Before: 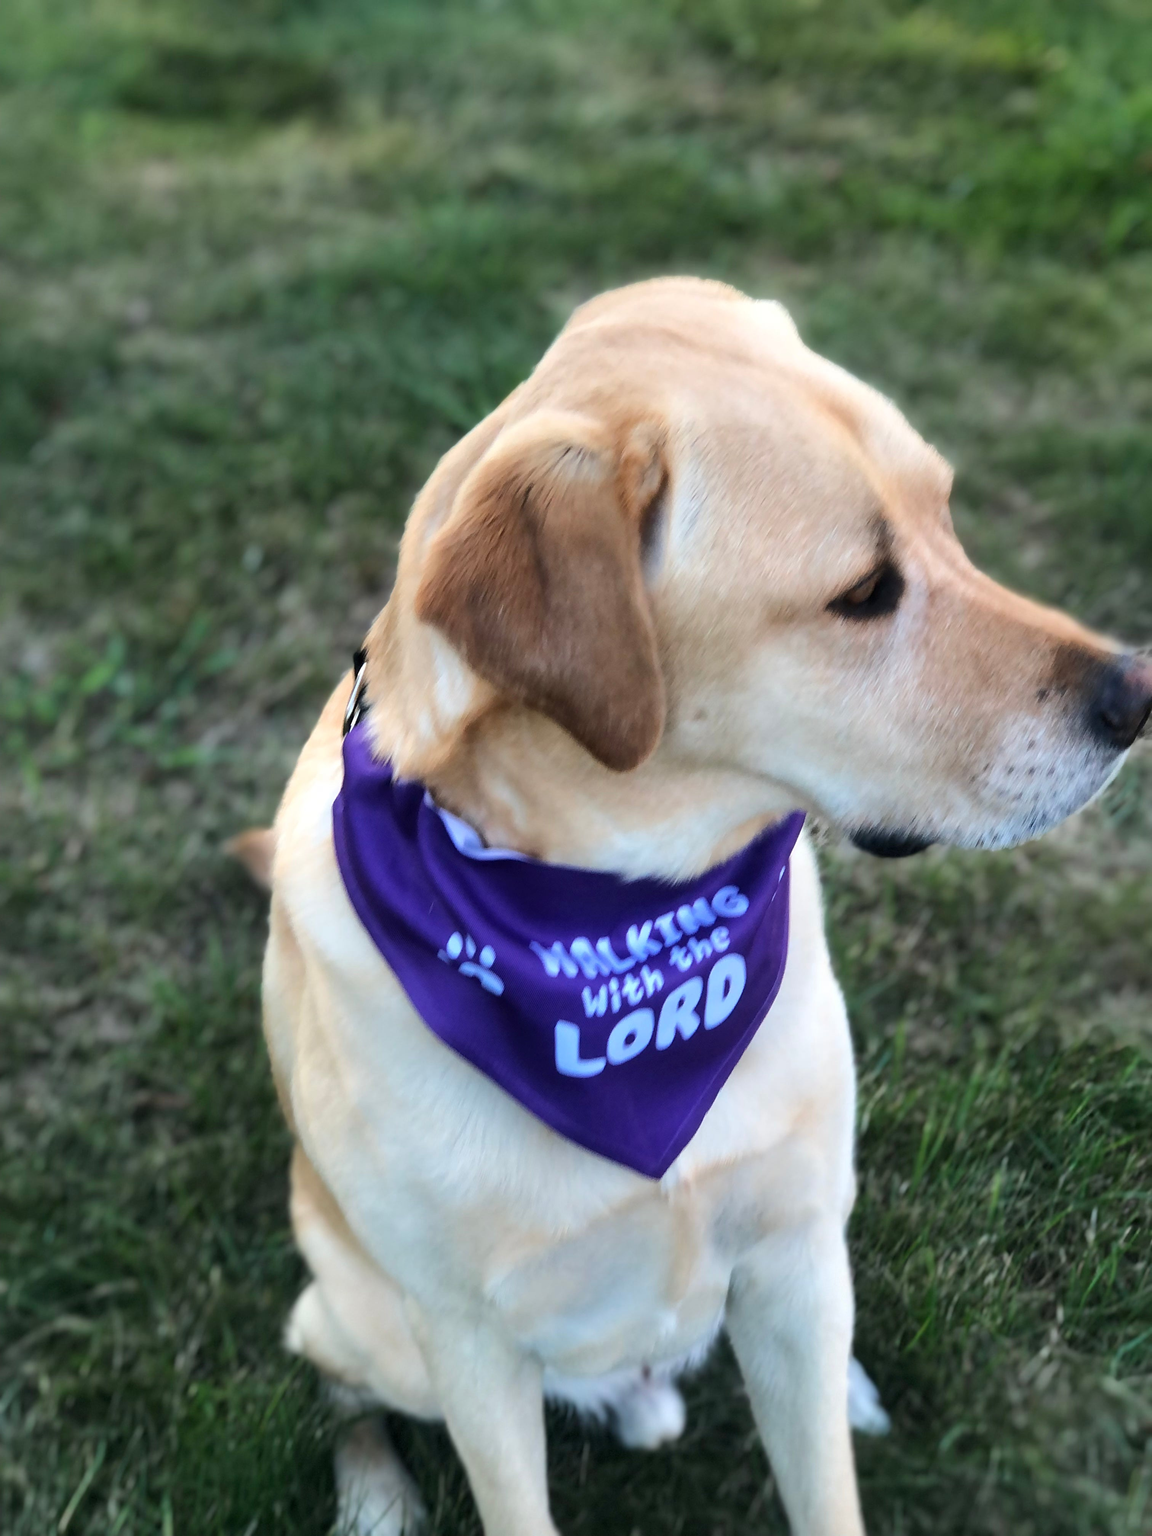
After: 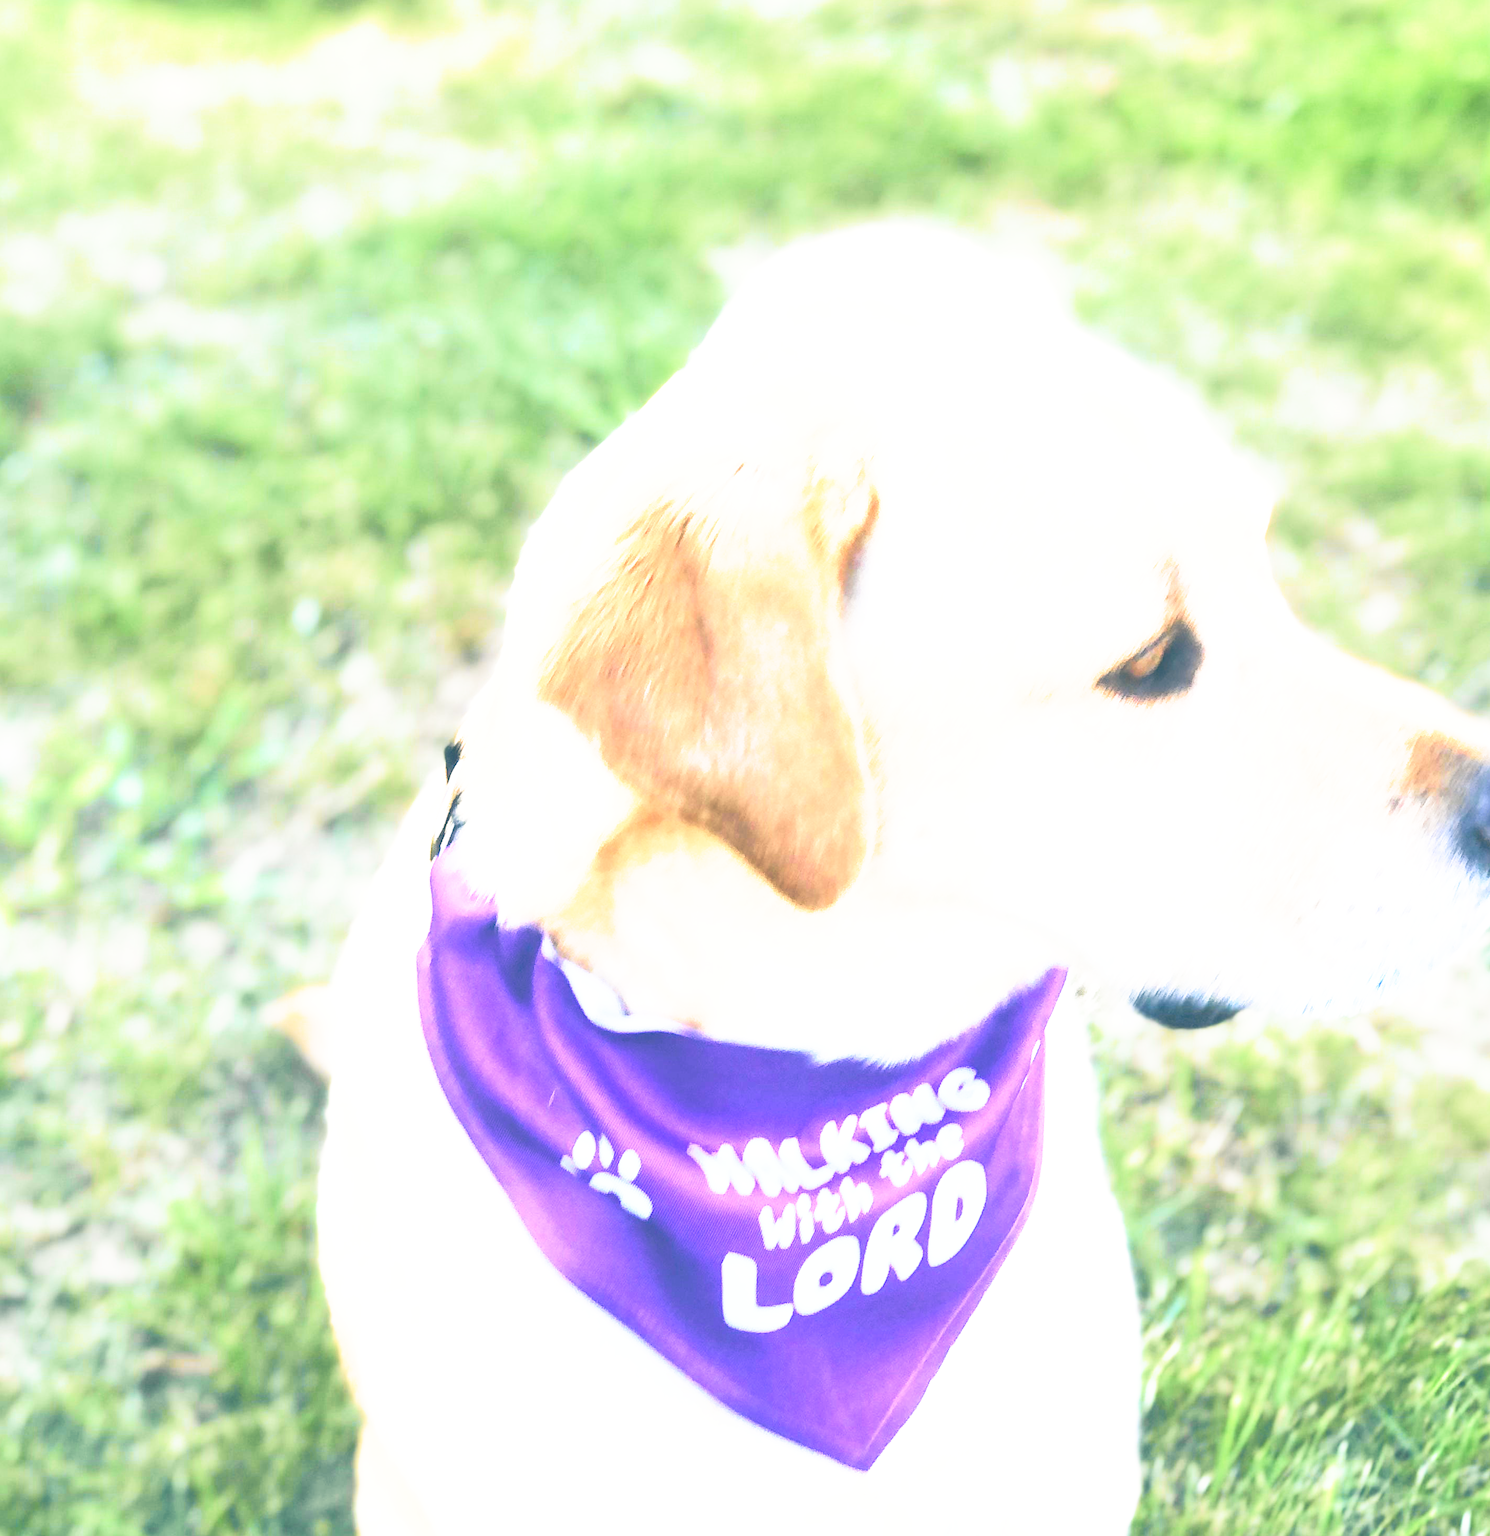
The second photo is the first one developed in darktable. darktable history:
crop: left 2.737%, top 7.287%, right 3.421%, bottom 20.179%
base curve: curves: ch0 [(0, 0) (0.495, 0.917) (1, 1)], preserve colors none
tone curve: curves: ch0 [(0, 0.006) (0.046, 0.011) (0.13, 0.062) (0.338, 0.327) (0.494, 0.55) (0.728, 0.835) (1, 1)]; ch1 [(0, 0) (0.346, 0.324) (0.45, 0.431) (0.5, 0.5) (0.522, 0.517) (0.55, 0.57) (1, 1)]; ch2 [(0, 0) (0.453, 0.418) (0.5, 0.5) (0.526, 0.524) (0.554, 0.598) (0.622, 0.679) (0.707, 0.761) (1, 1)], color space Lab, independent channels, preserve colors none
color balance: lift [0.975, 0.993, 1, 1.015], gamma [1.1, 1, 1, 0.945], gain [1, 1.04, 1, 0.95]
exposure: black level correction -0.023, exposure 1.397 EV, compensate highlight preservation false
color balance rgb: perceptual saturation grading › global saturation 20%, perceptual saturation grading › highlights -50%, perceptual saturation grading › shadows 30%
